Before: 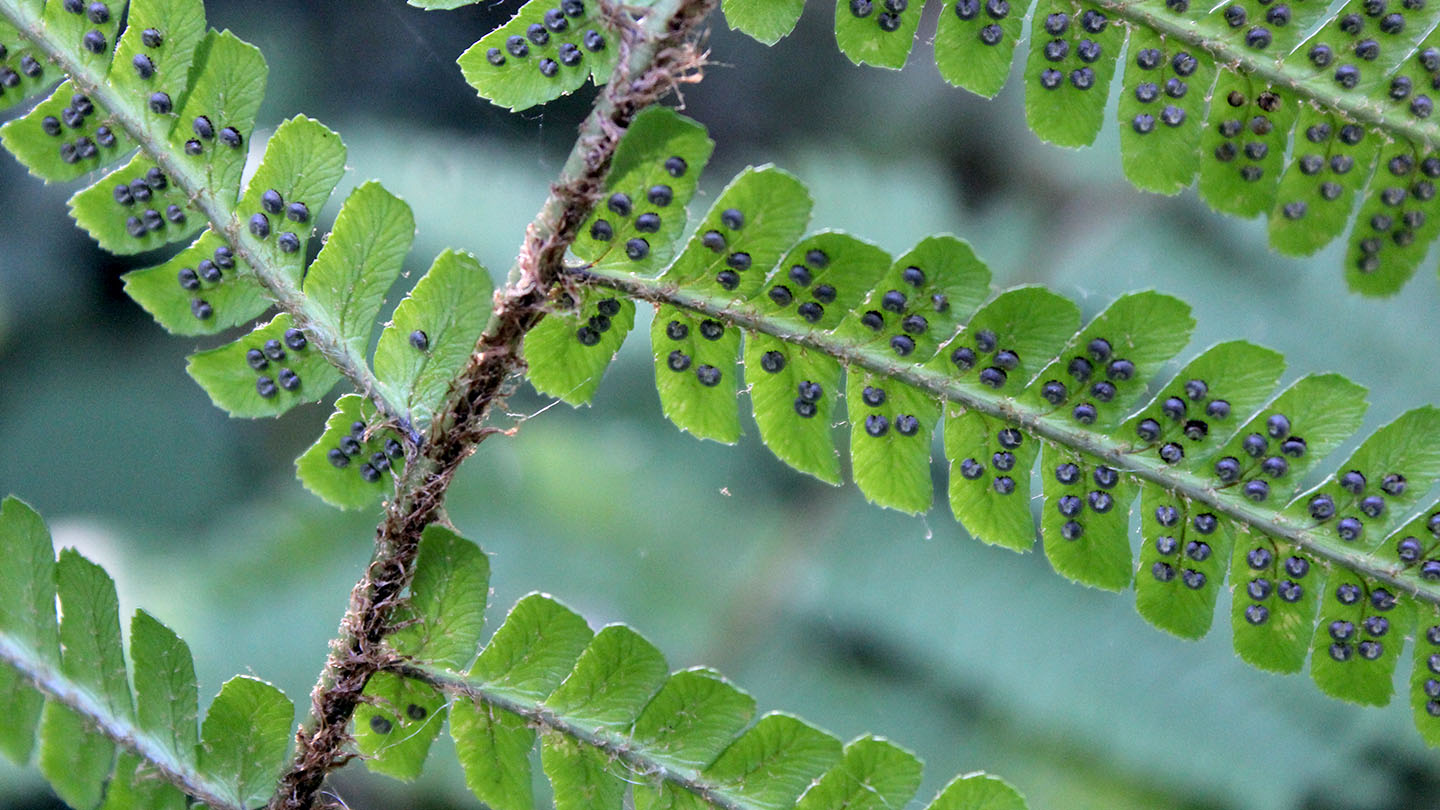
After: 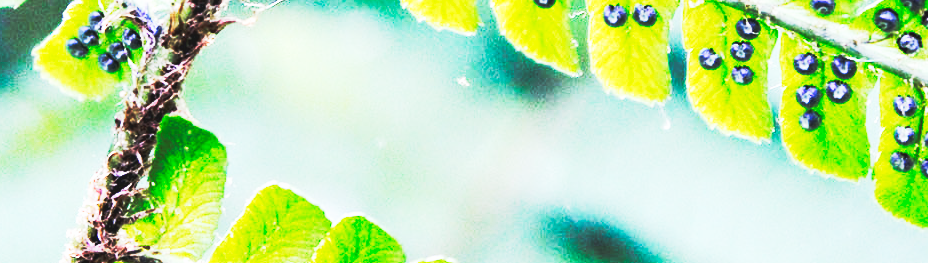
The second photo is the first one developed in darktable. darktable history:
crop: left 18.205%, top 50.658%, right 17.092%, bottom 16.862%
tone curve: curves: ch0 [(0, 0.013) (0.054, 0.018) (0.205, 0.191) (0.289, 0.292) (0.39, 0.424) (0.493, 0.551) (0.647, 0.752) (0.796, 0.887) (1, 0.998)]; ch1 [(0, 0) (0.371, 0.339) (0.477, 0.452) (0.494, 0.495) (0.501, 0.501) (0.51, 0.516) (0.54, 0.557) (0.572, 0.605) (0.66, 0.701) (0.783, 0.804) (1, 1)]; ch2 [(0, 0) (0.32, 0.281) (0.403, 0.399) (0.441, 0.428) (0.47, 0.469) (0.498, 0.496) (0.524, 0.543) (0.551, 0.579) (0.633, 0.665) (0.7, 0.711) (1, 1)], preserve colors none
base curve: curves: ch0 [(0, 0.015) (0.085, 0.116) (0.134, 0.298) (0.19, 0.545) (0.296, 0.764) (0.599, 0.982) (1, 1)], preserve colors none
